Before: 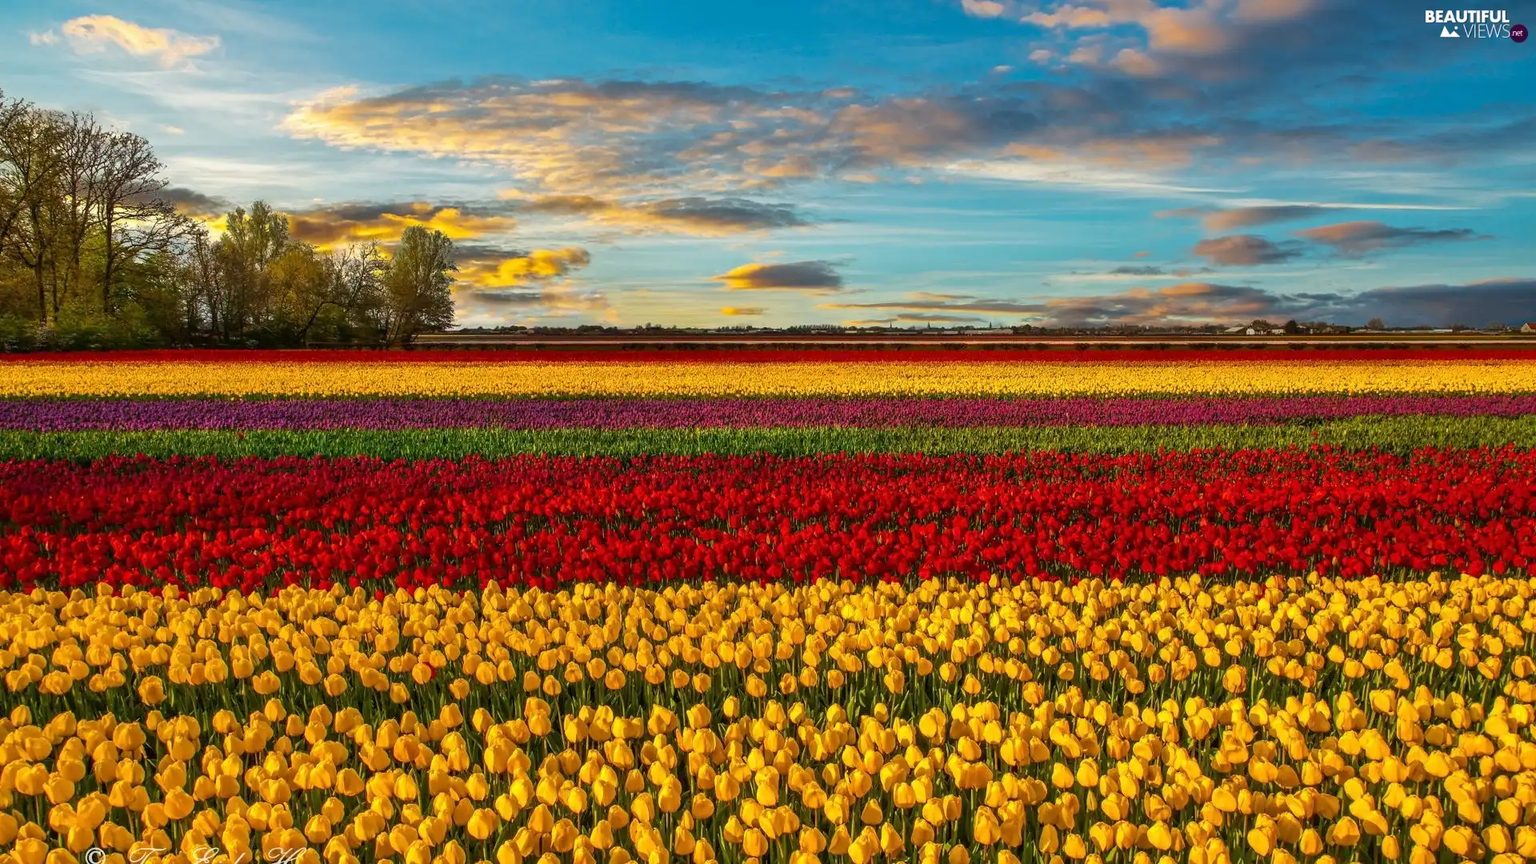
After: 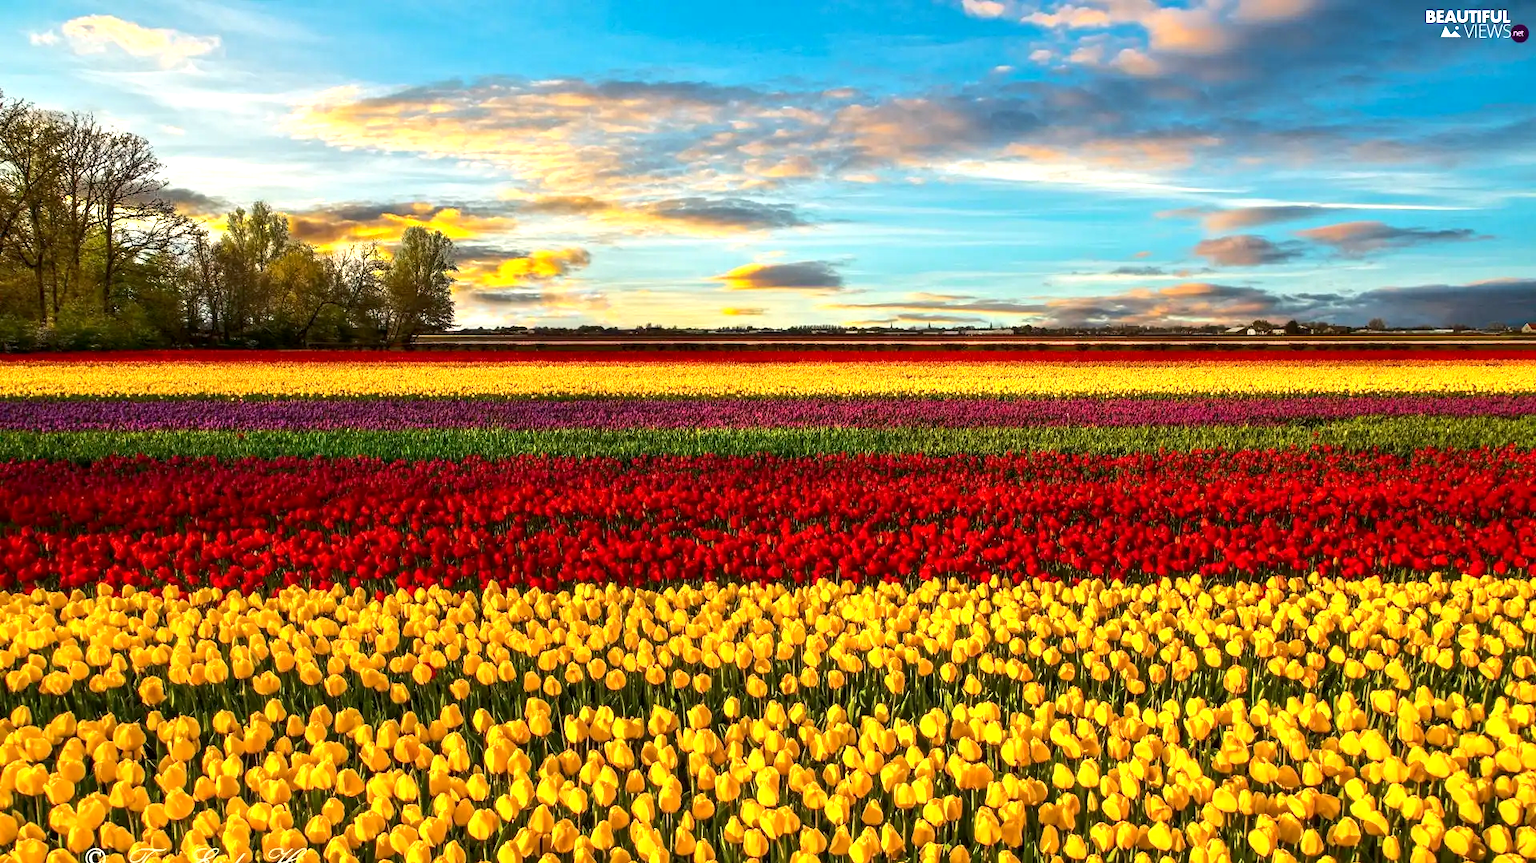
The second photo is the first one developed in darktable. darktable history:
crop: left 0.014%
exposure: black level correction 0.003, exposure 0.148 EV, compensate highlight preservation false
tone equalizer: -8 EV 0.001 EV, -7 EV -0.003 EV, -6 EV 0.003 EV, -5 EV -0.036 EV, -4 EV -0.138 EV, -3 EV -0.176 EV, -2 EV 0.267 EV, -1 EV 0.72 EV, +0 EV 0.467 EV
